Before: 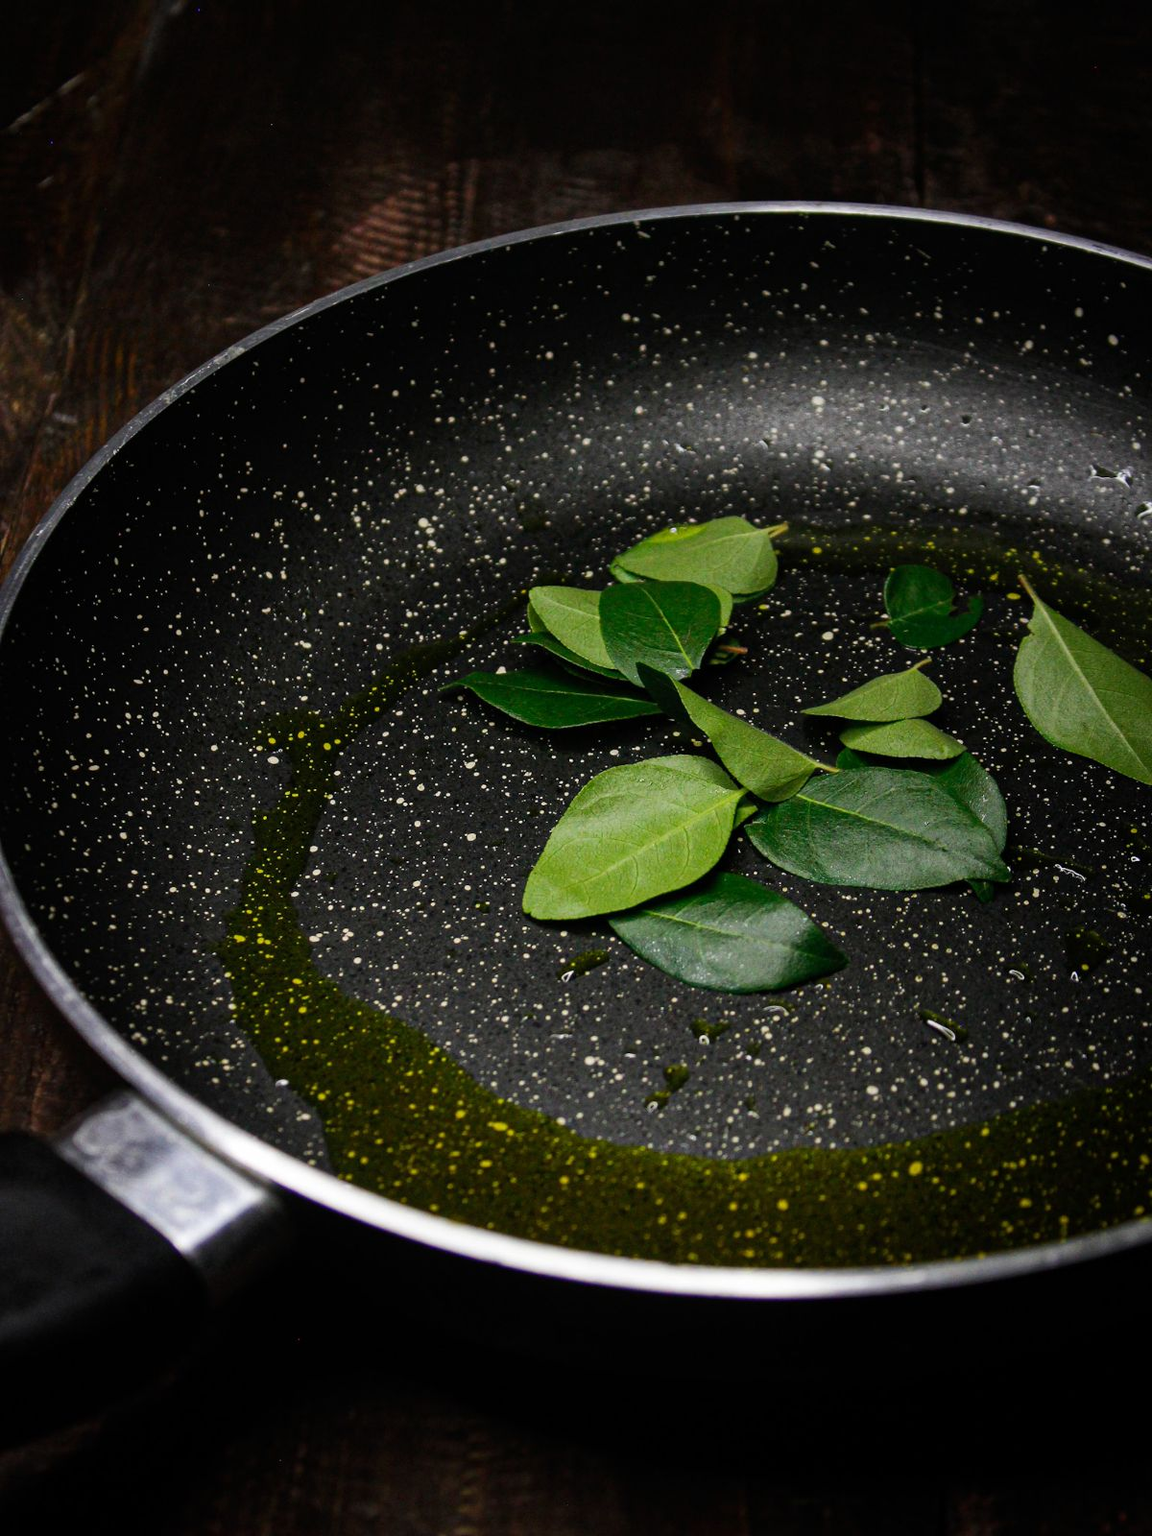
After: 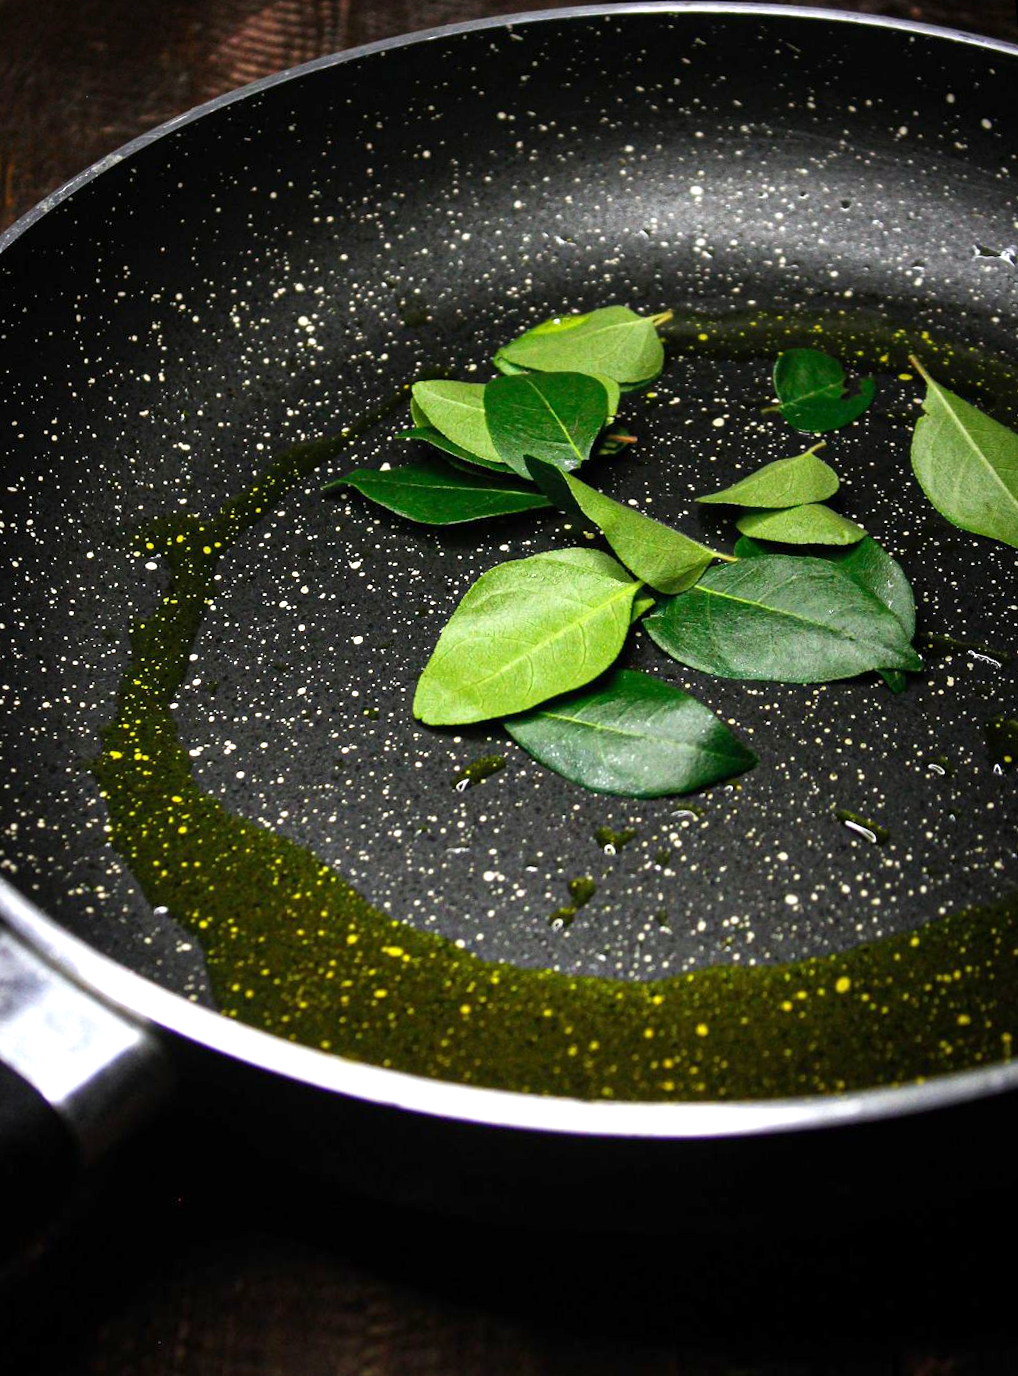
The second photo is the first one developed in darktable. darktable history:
white balance: red 0.986, blue 1.01
rotate and perspective: rotation -1.68°, lens shift (vertical) -0.146, crop left 0.049, crop right 0.912, crop top 0.032, crop bottom 0.96
crop and rotate: left 8.262%, top 9.226%
exposure: exposure 0.999 EV, compensate highlight preservation false
